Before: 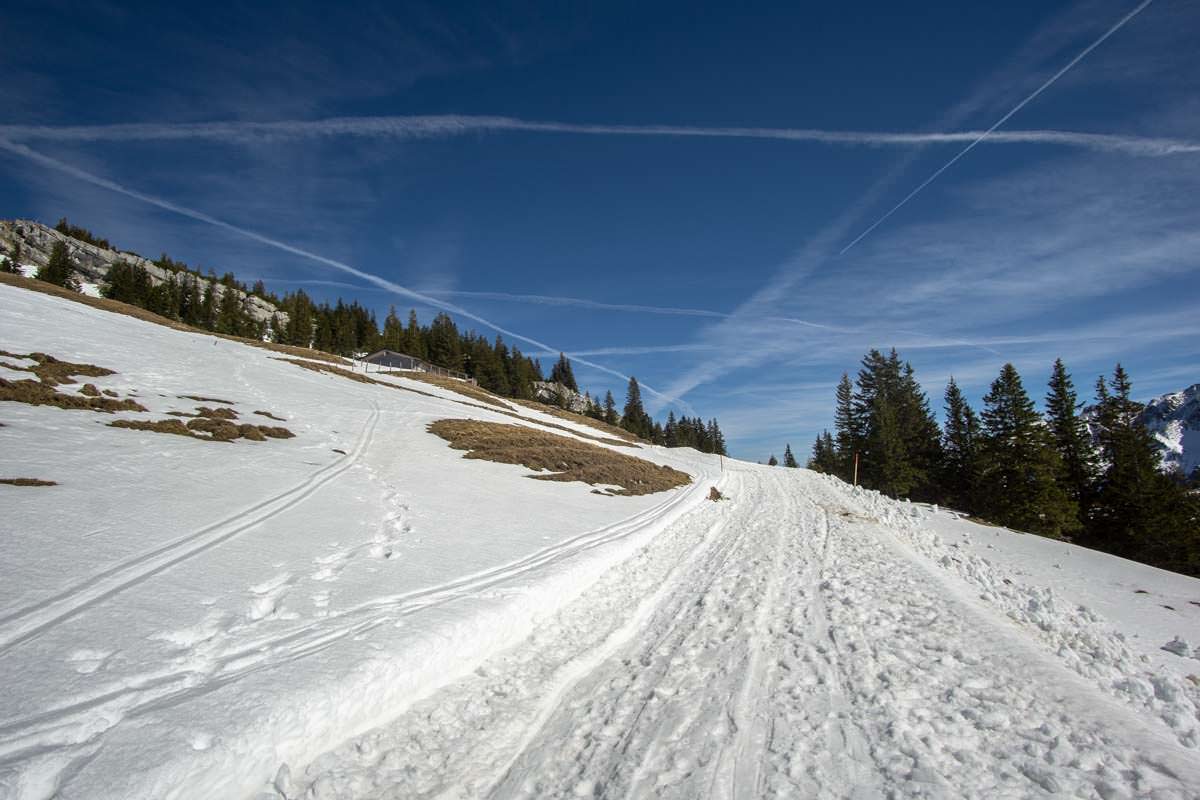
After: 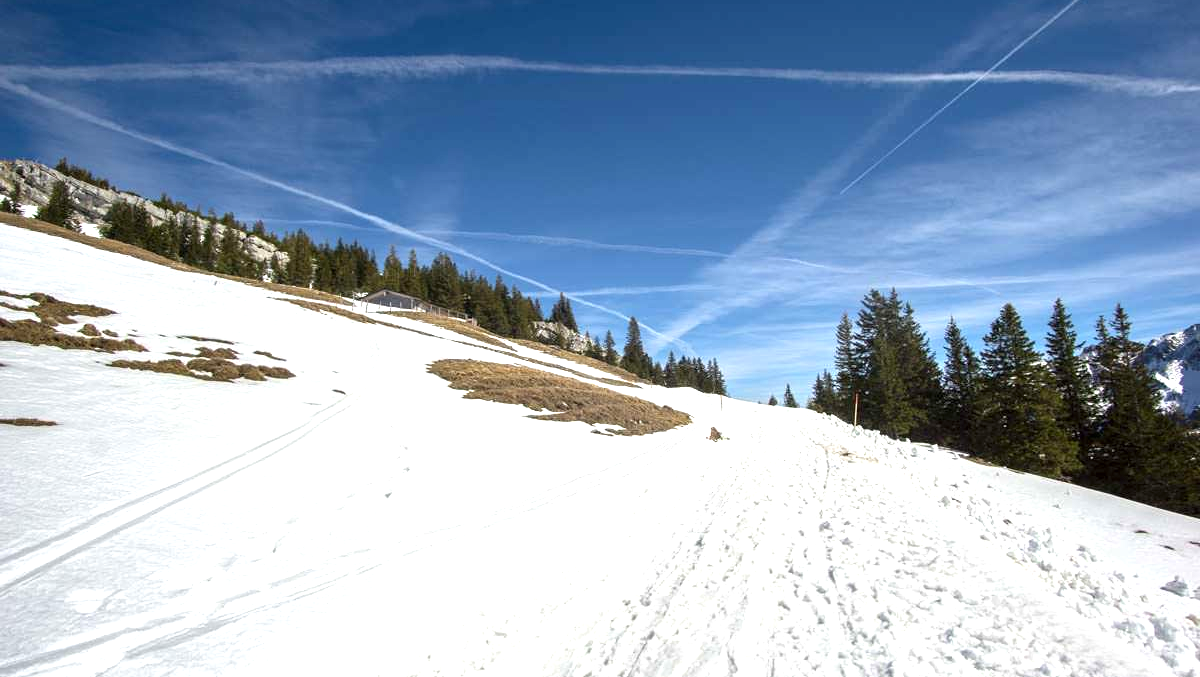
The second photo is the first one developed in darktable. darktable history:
exposure: exposure 1 EV, compensate highlight preservation false
crop: top 7.559%, bottom 7.783%
